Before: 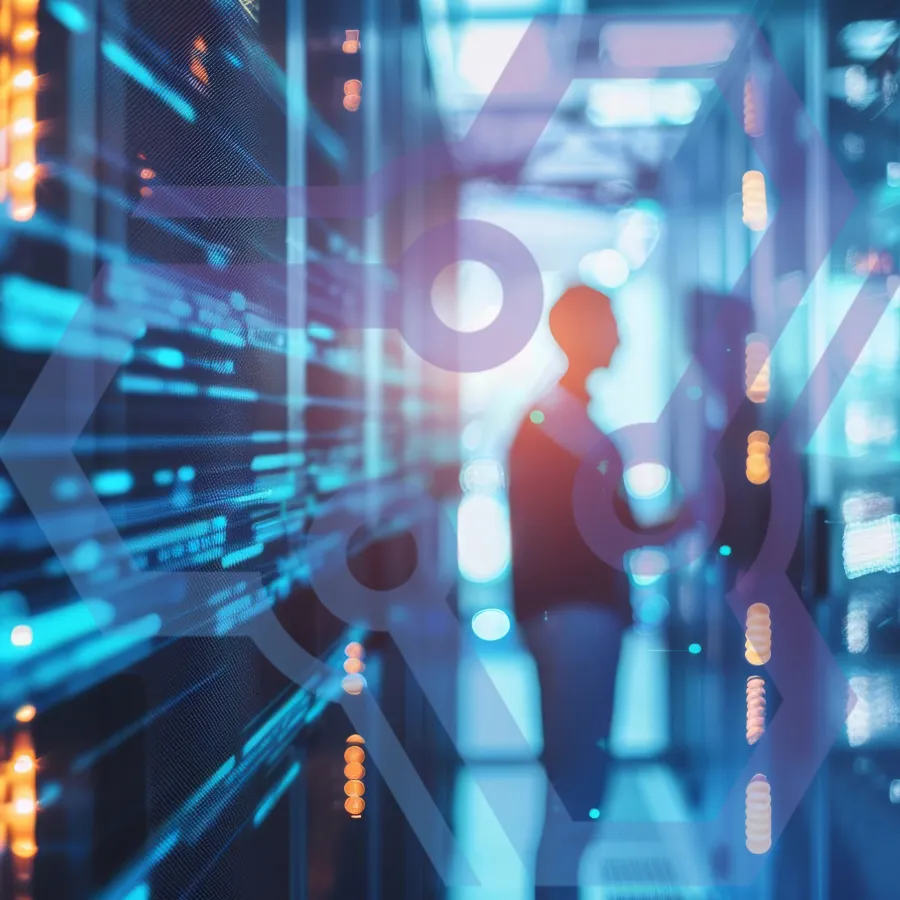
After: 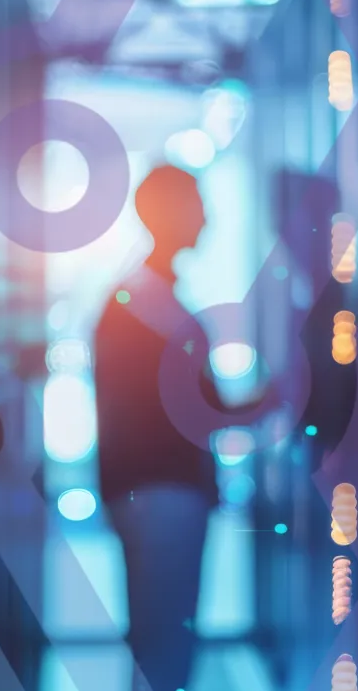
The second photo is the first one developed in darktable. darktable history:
crop: left 46.018%, top 13.349%, right 14.106%, bottom 9.818%
